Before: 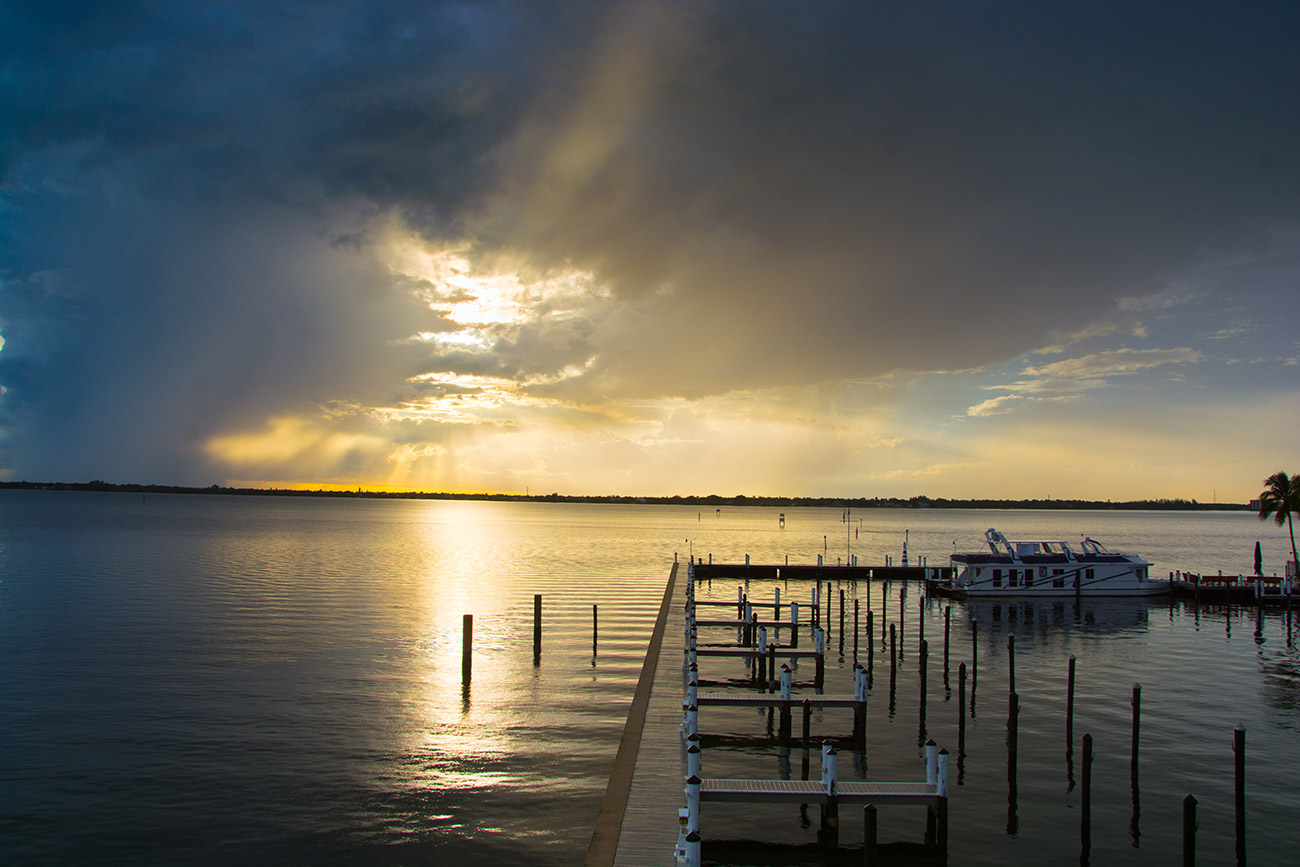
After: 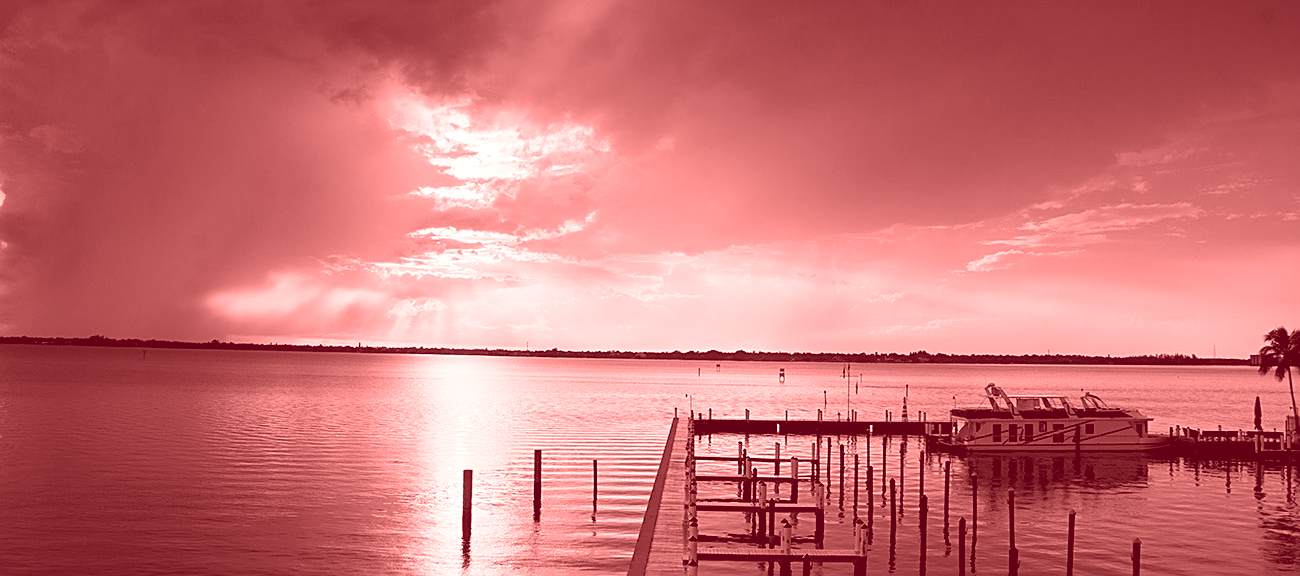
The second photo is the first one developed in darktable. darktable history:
sharpen: on, module defaults
colorize: saturation 60%, source mix 100%
color balance: lift [1, 1.015, 0.987, 0.985], gamma [1, 0.959, 1.042, 0.958], gain [0.927, 0.938, 1.072, 0.928], contrast 1.5%
crop: top 16.727%, bottom 16.727%
